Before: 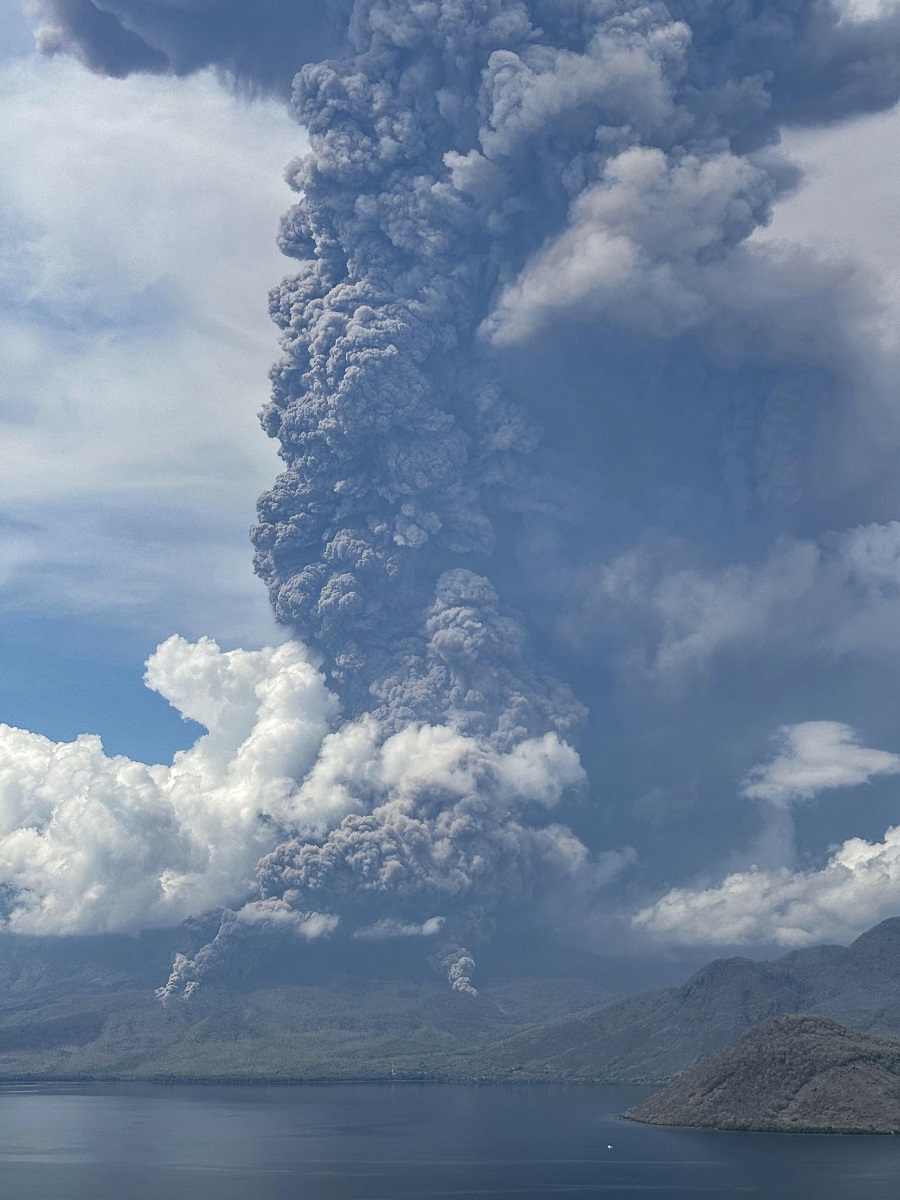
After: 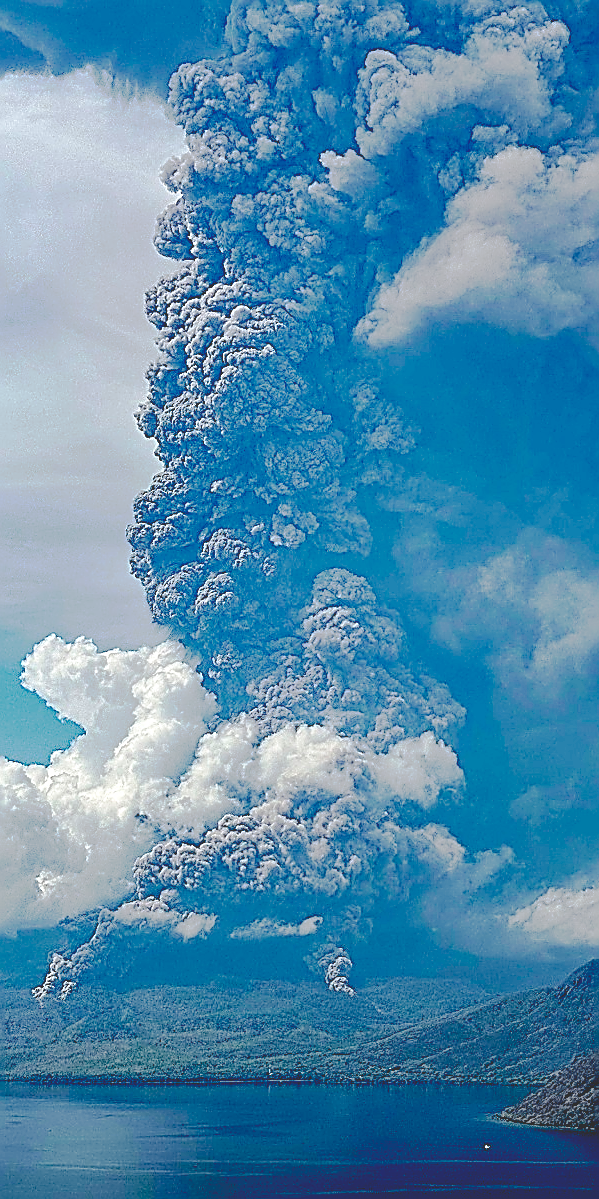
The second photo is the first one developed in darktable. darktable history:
sharpen: amount 1.983
base curve: curves: ch0 [(0.065, 0.026) (0.236, 0.358) (0.53, 0.546) (0.777, 0.841) (0.924, 0.992)], preserve colors none
crop and rotate: left 13.756%, right 19.604%
